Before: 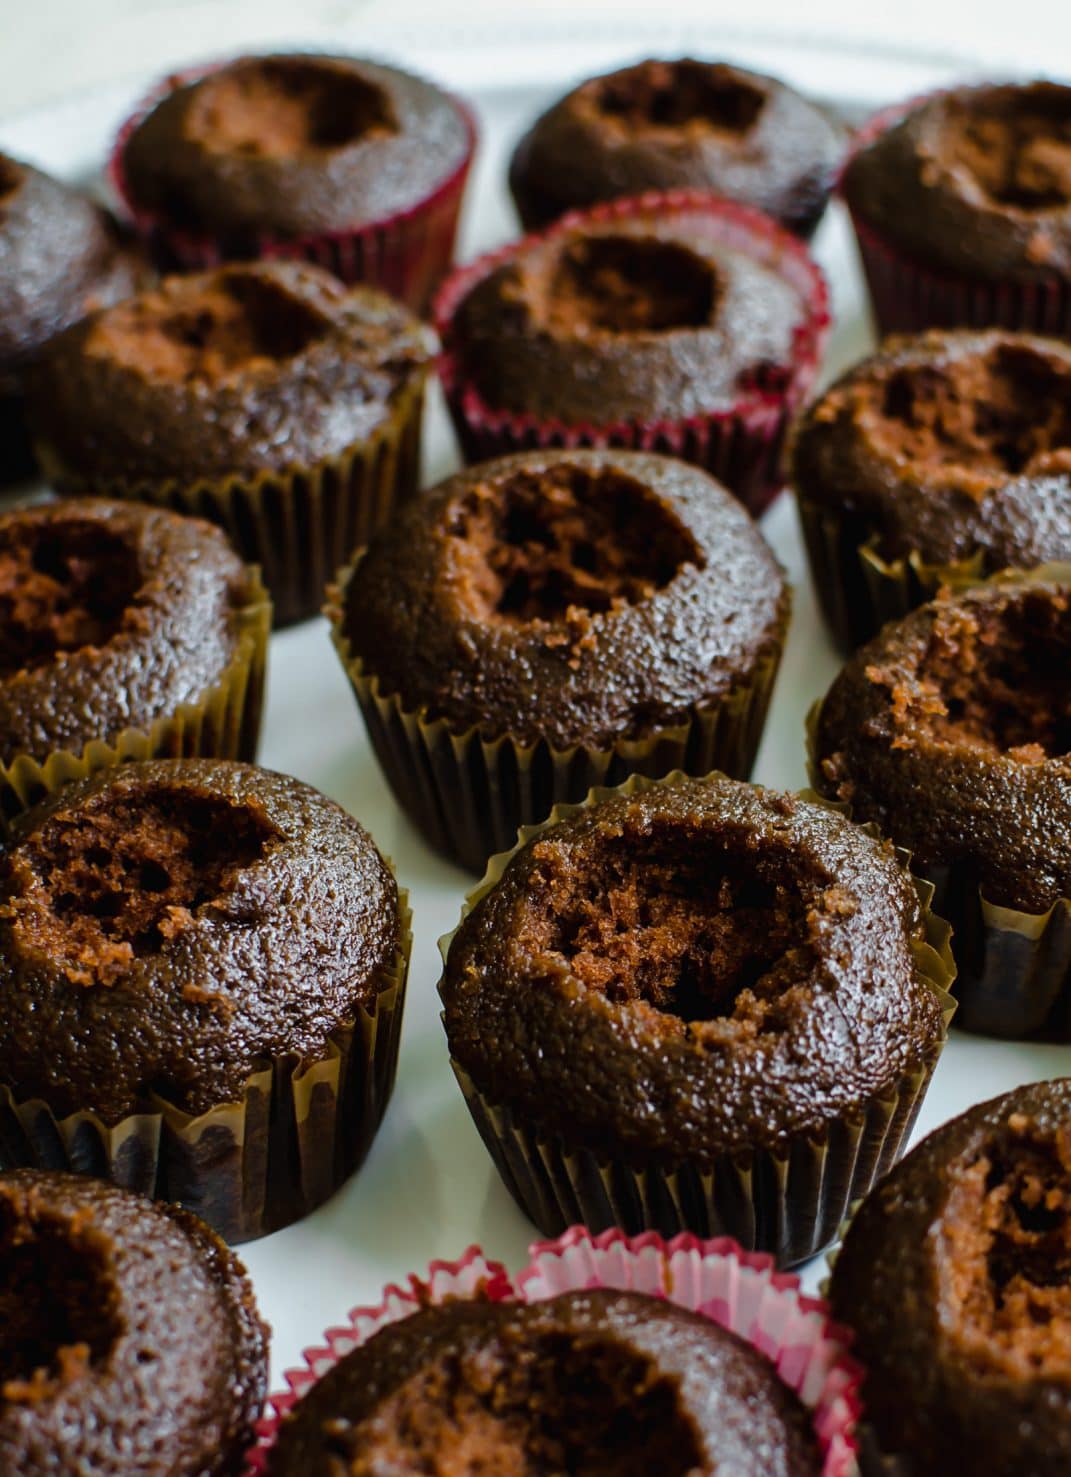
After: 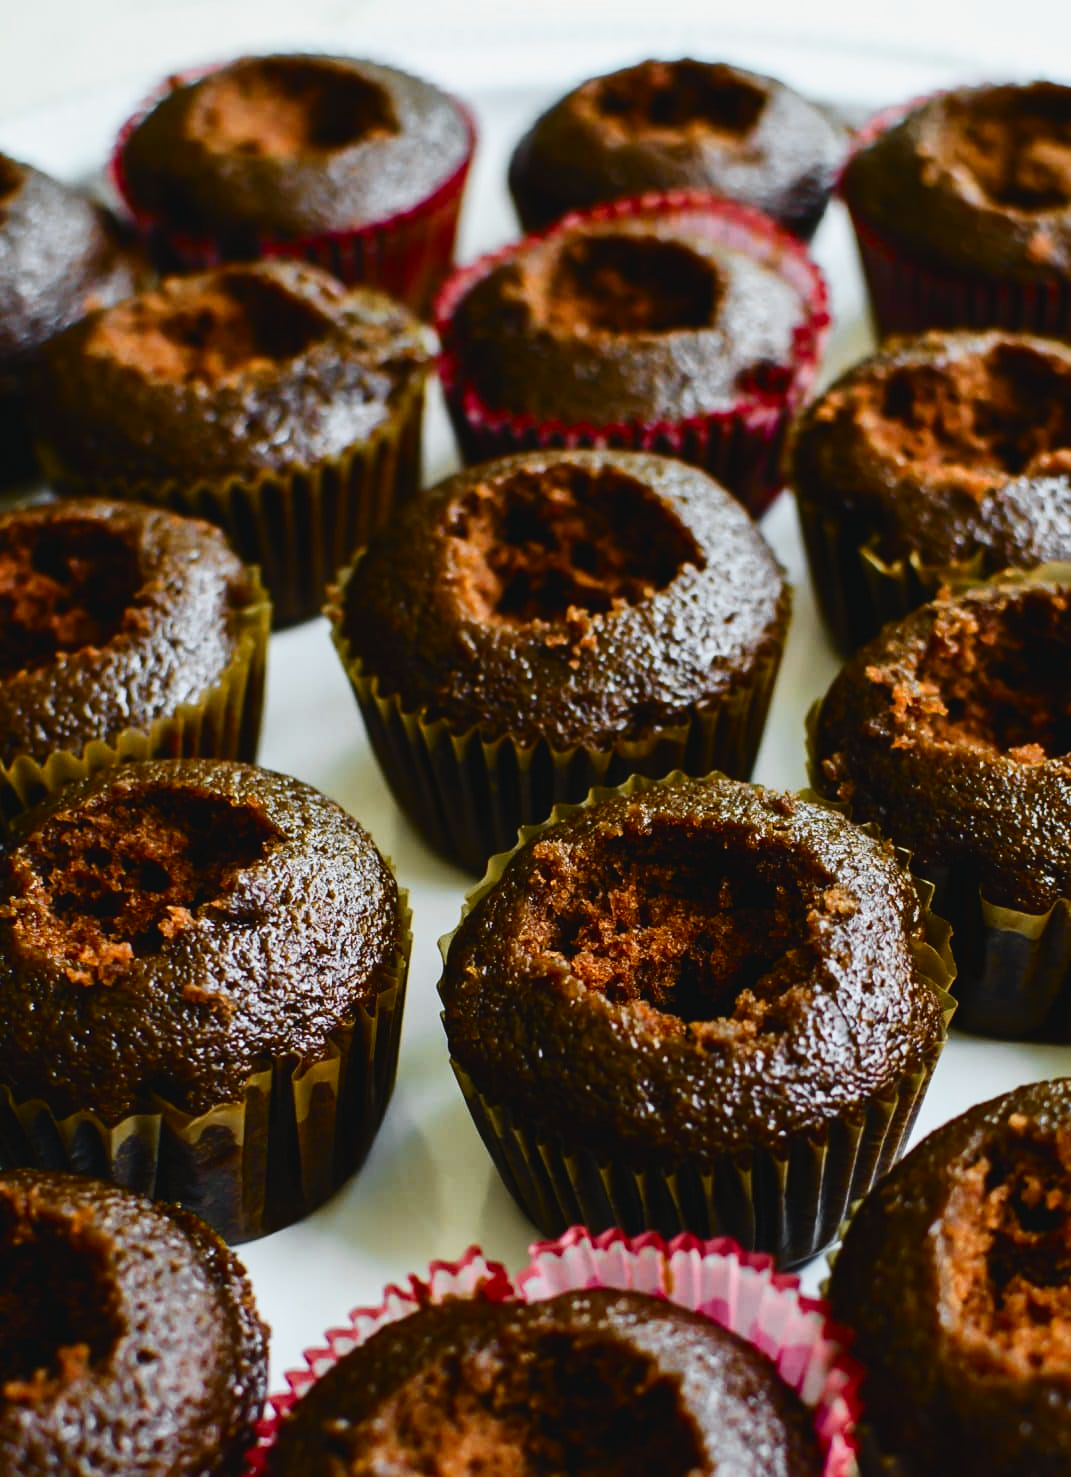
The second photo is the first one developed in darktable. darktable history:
tone curve: curves: ch0 [(0, 0.028) (0.037, 0.05) (0.123, 0.108) (0.19, 0.164) (0.269, 0.247) (0.475, 0.533) (0.595, 0.695) (0.718, 0.823) (0.855, 0.913) (1, 0.982)]; ch1 [(0, 0) (0.243, 0.245) (0.422, 0.415) (0.493, 0.495) (0.505, 0.502) (0.536, 0.542) (0.565, 0.579) (0.611, 0.644) (0.769, 0.807) (1, 1)]; ch2 [(0, 0) (0.249, 0.216) (0.349, 0.321) (0.424, 0.442) (0.476, 0.483) (0.498, 0.499) (0.517, 0.519) (0.532, 0.55) (0.569, 0.608) (0.614, 0.661) (0.706, 0.75) (0.808, 0.809) (0.991, 0.968)], color space Lab, independent channels, preserve colors none
